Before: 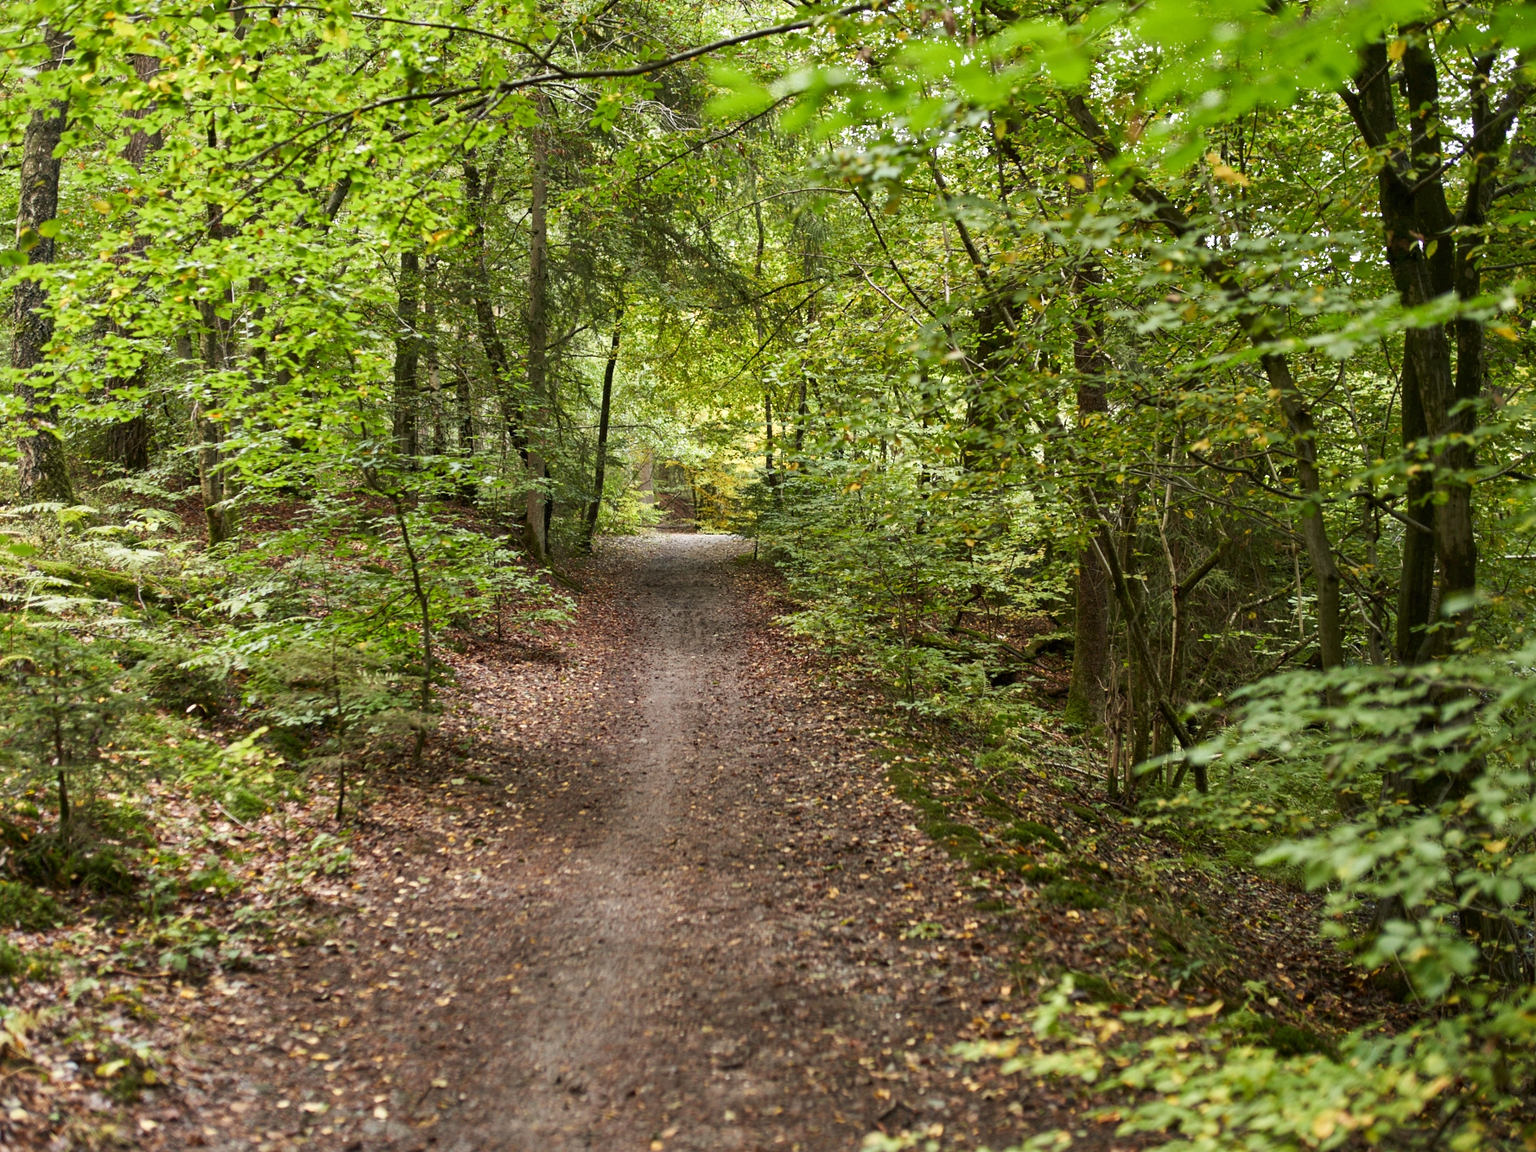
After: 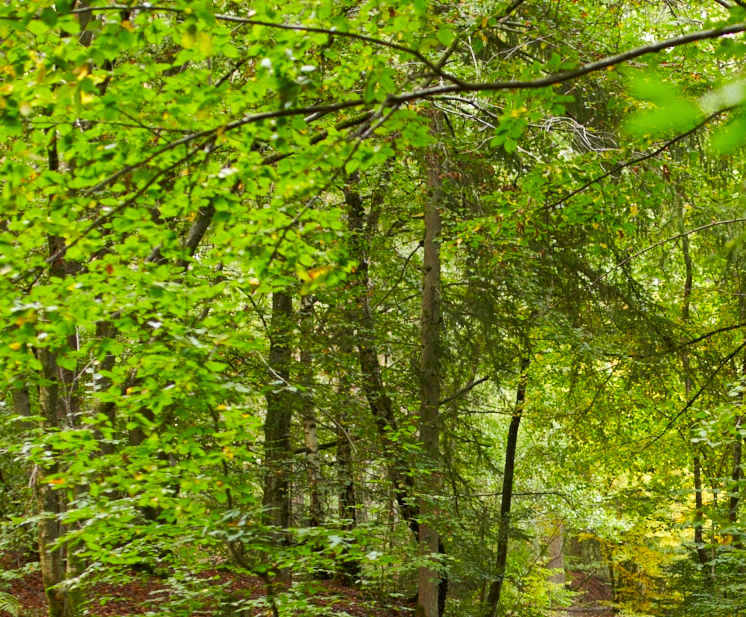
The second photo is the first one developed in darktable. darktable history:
contrast brightness saturation: brightness -0.02, saturation 0.35
crop and rotate: left 10.817%, top 0.062%, right 47.194%, bottom 53.626%
shadows and highlights: on, module defaults
